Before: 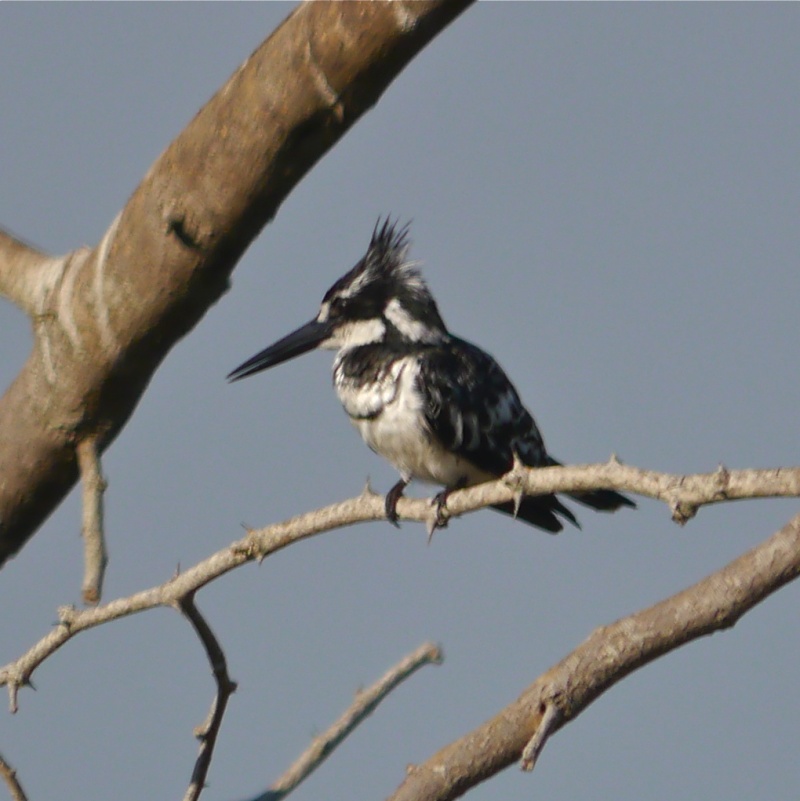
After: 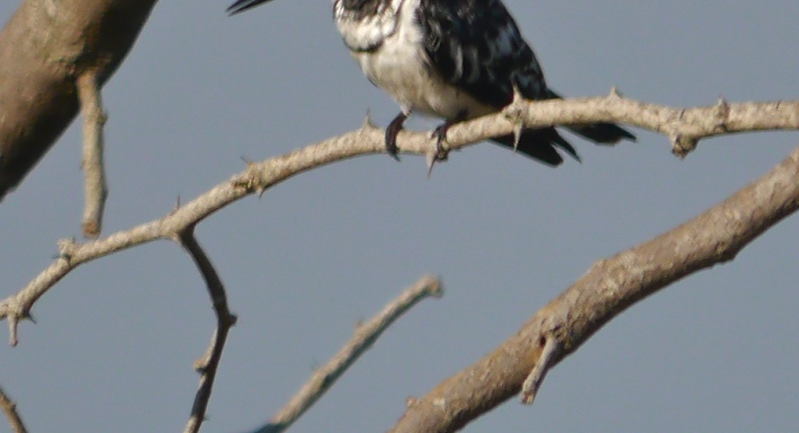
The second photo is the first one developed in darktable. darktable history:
crop and rotate: top 45.931%, right 0.015%
